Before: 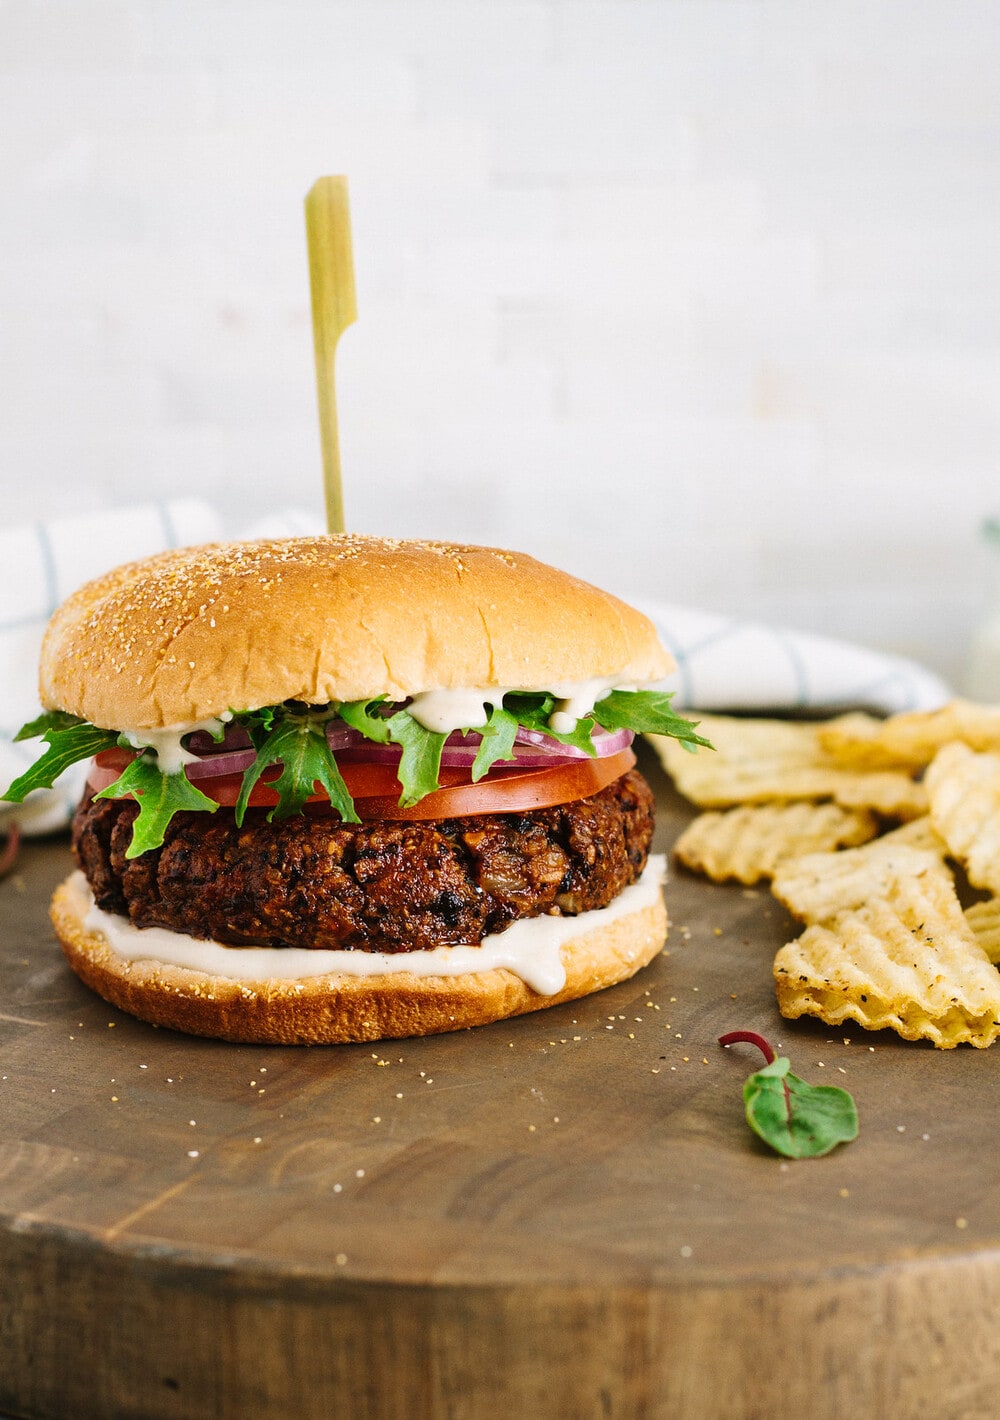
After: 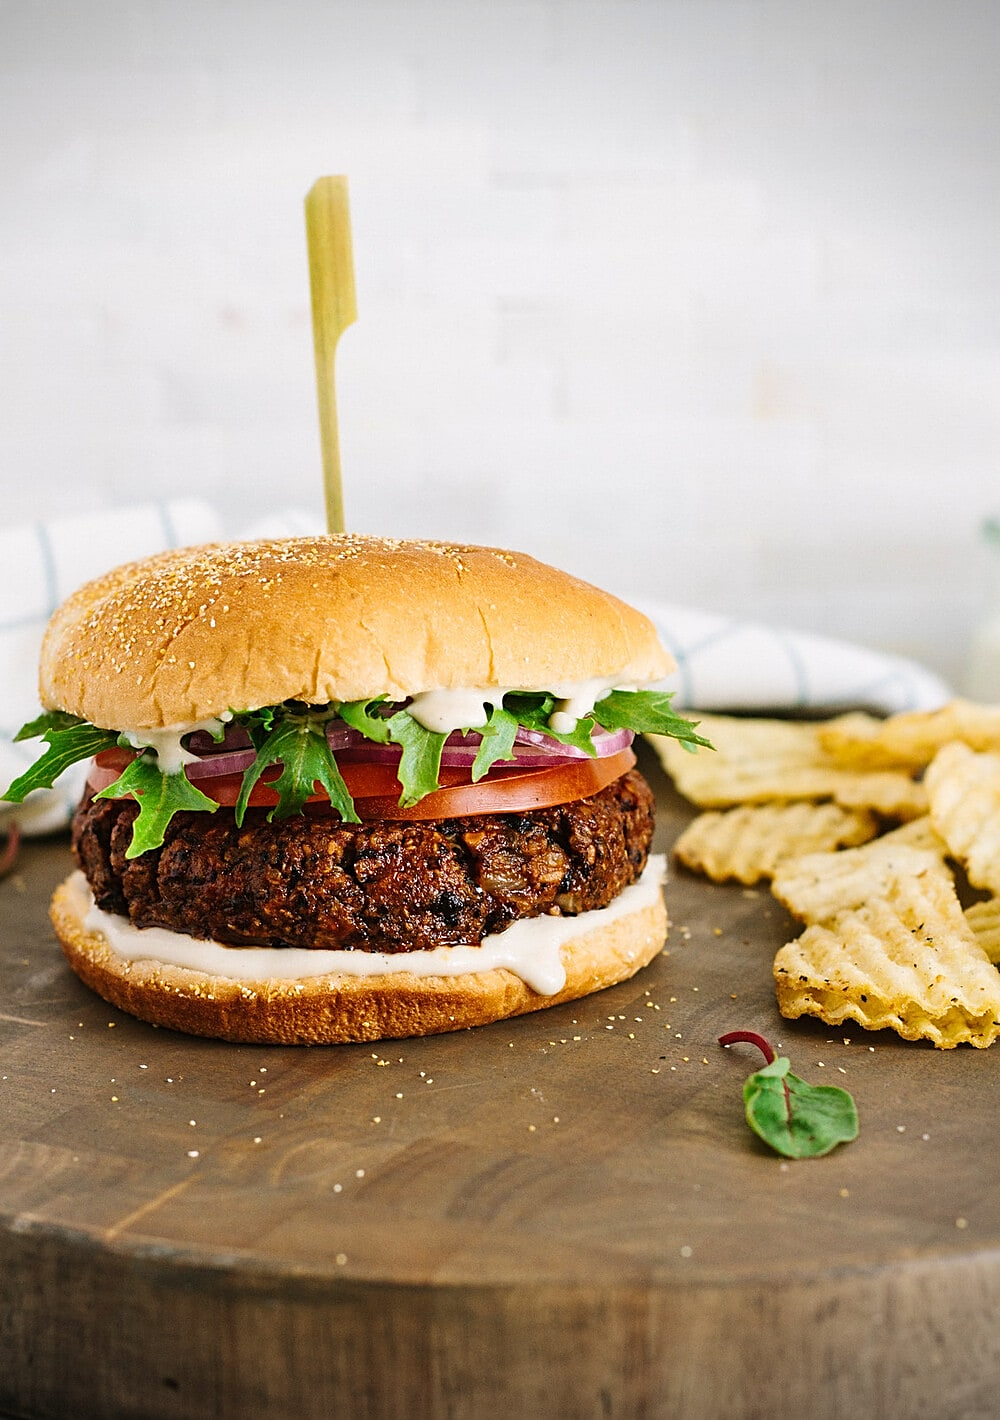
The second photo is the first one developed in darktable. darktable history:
vignetting: fall-off start 97.14%, center (-0.118, -0.008), width/height ratio 1.18
sharpen: on, module defaults
